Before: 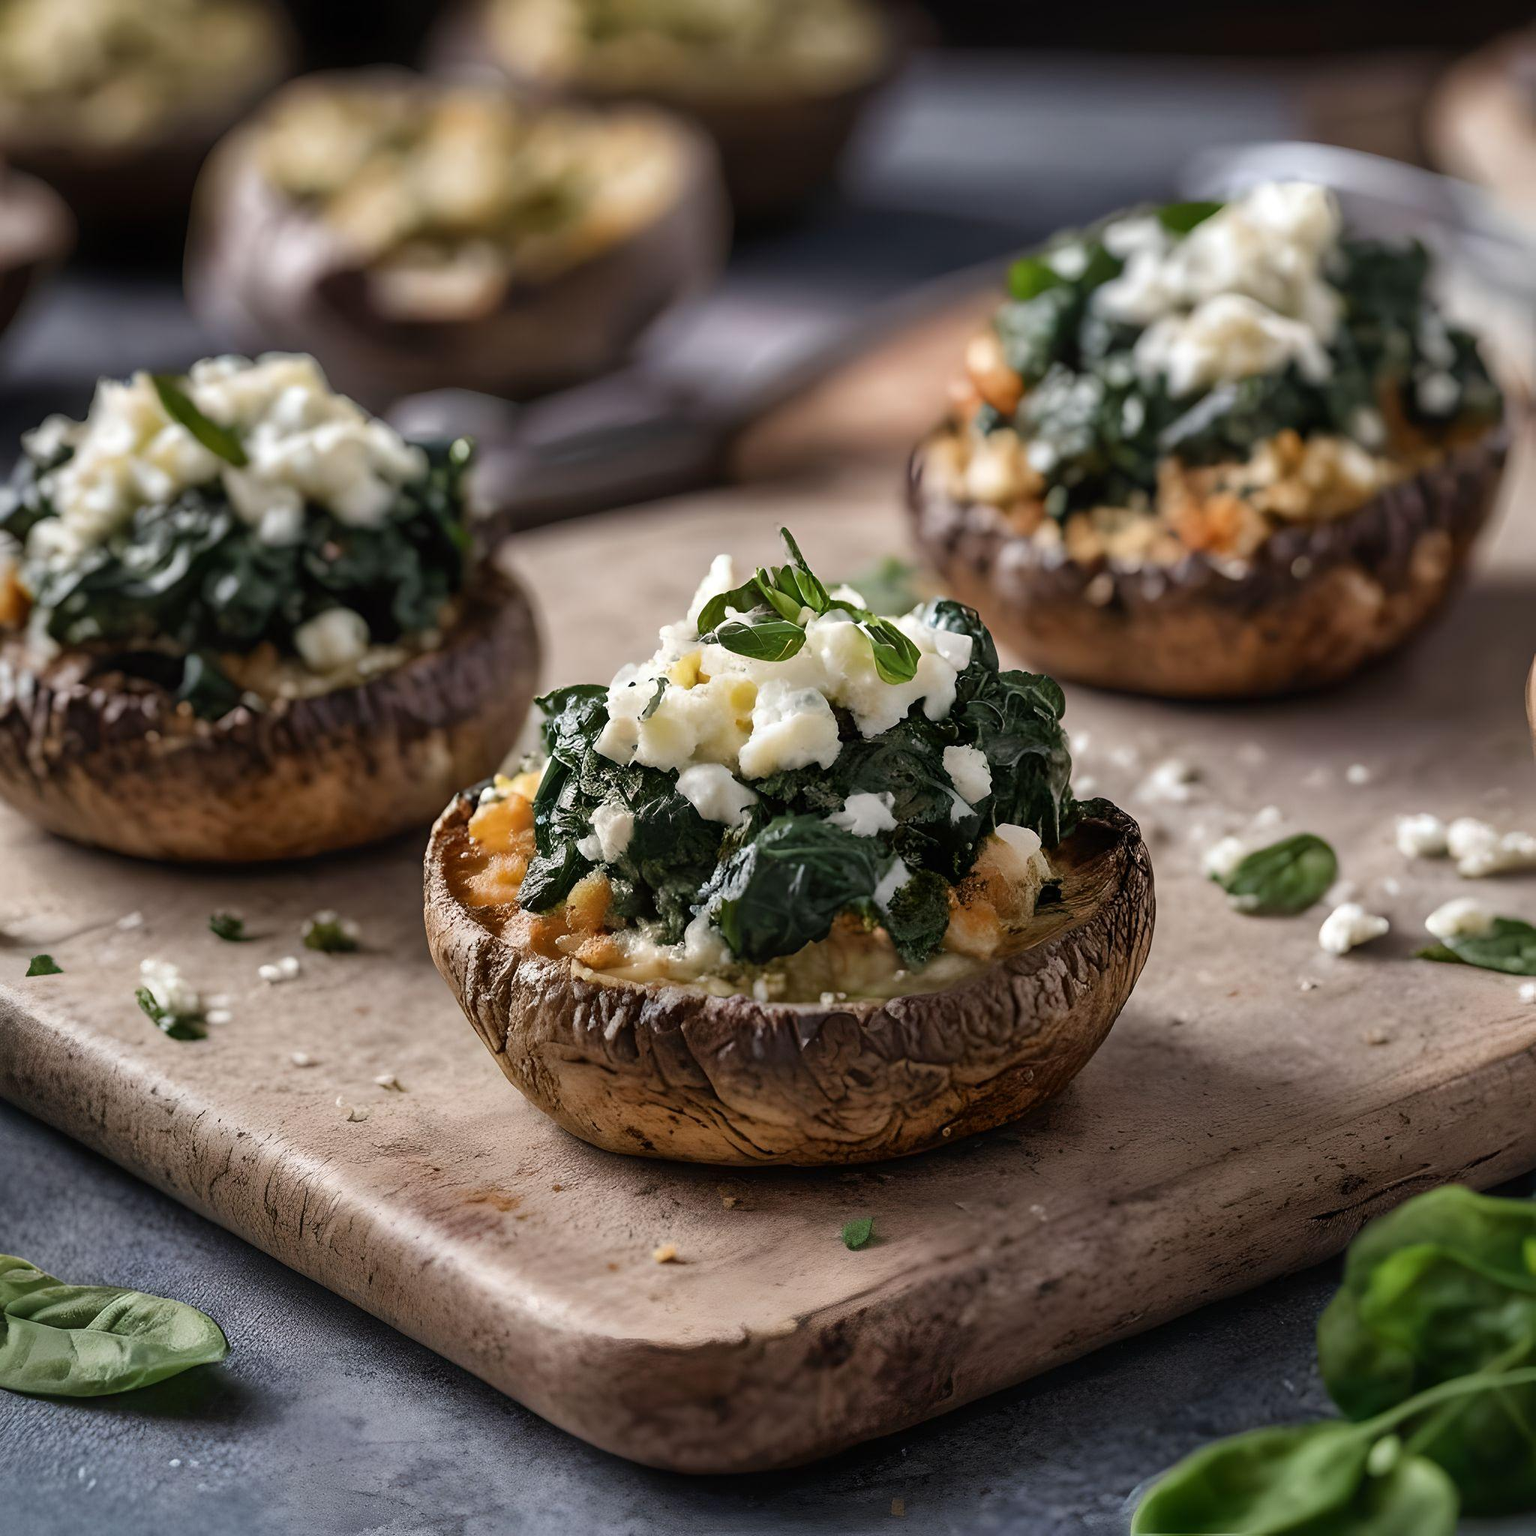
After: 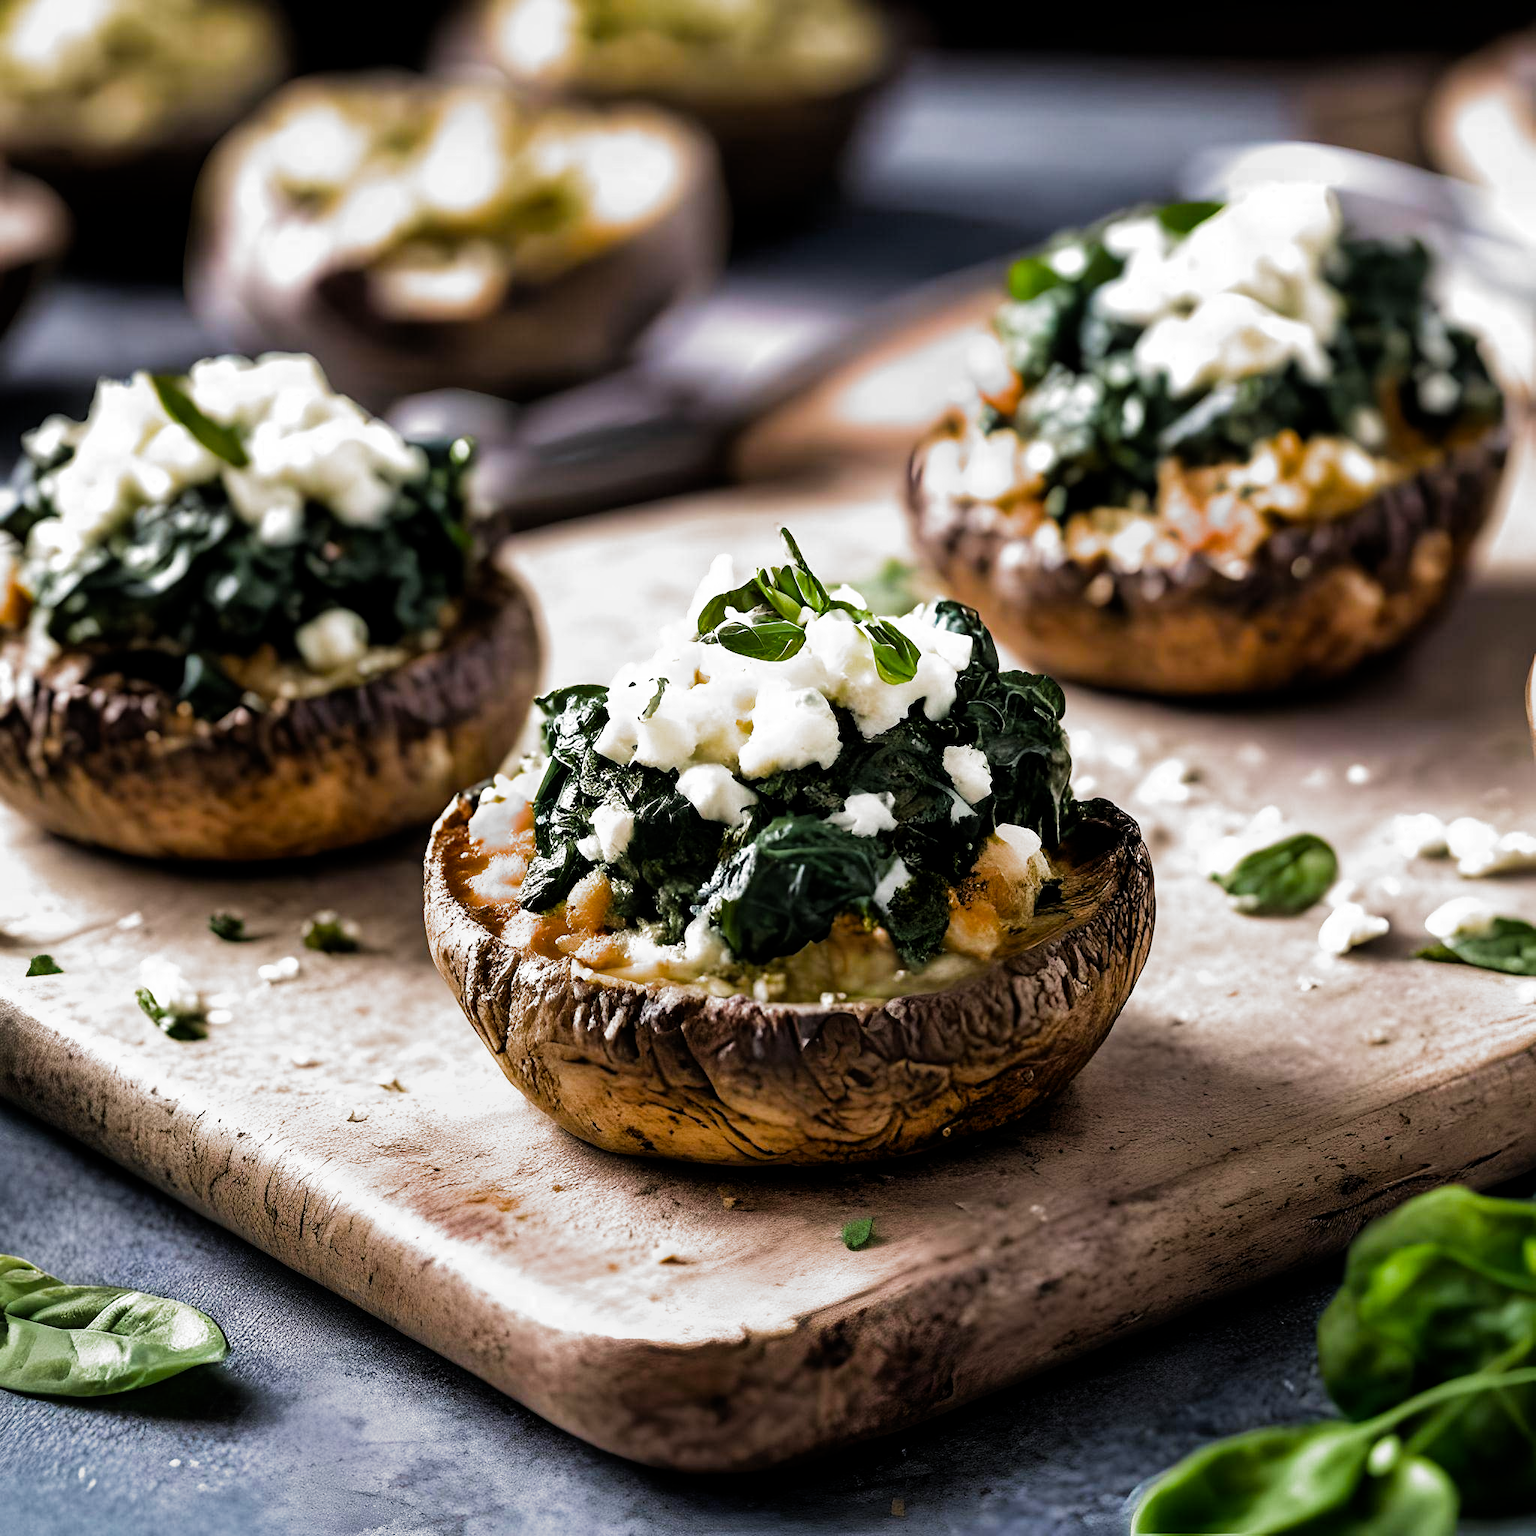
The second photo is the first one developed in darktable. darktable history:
color balance rgb: shadows lift › chroma 1.022%, shadows lift › hue 218.09°, linear chroma grading › global chroma -15.376%, perceptual saturation grading › global saturation 15.857%, perceptual brilliance grading › global brilliance 18.325%, global vibrance 40.181%
filmic rgb: black relative exposure -8.21 EV, white relative exposure 2.2 EV, target white luminance 99.908%, hardness 7.05, latitude 75.21%, contrast 1.315, highlights saturation mix -1.59%, shadows ↔ highlights balance 30.83%, add noise in highlights 0.001, preserve chrominance max RGB, color science v3 (2019), use custom middle-gray values true, contrast in highlights soft
